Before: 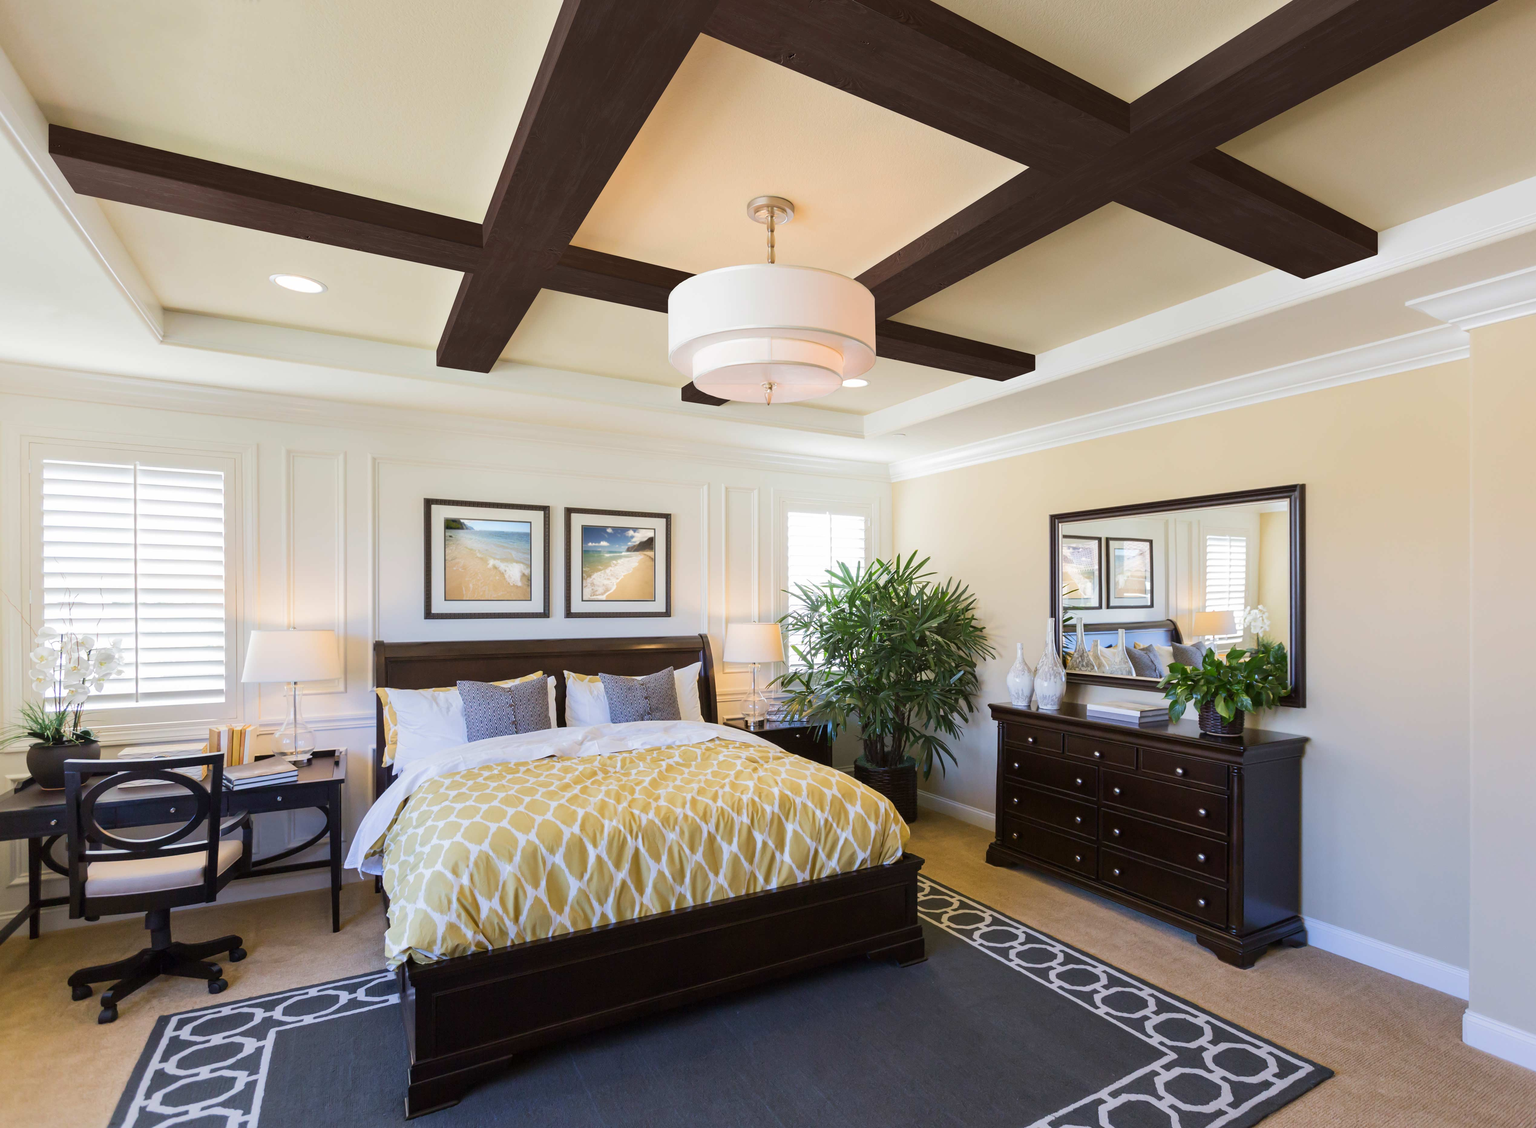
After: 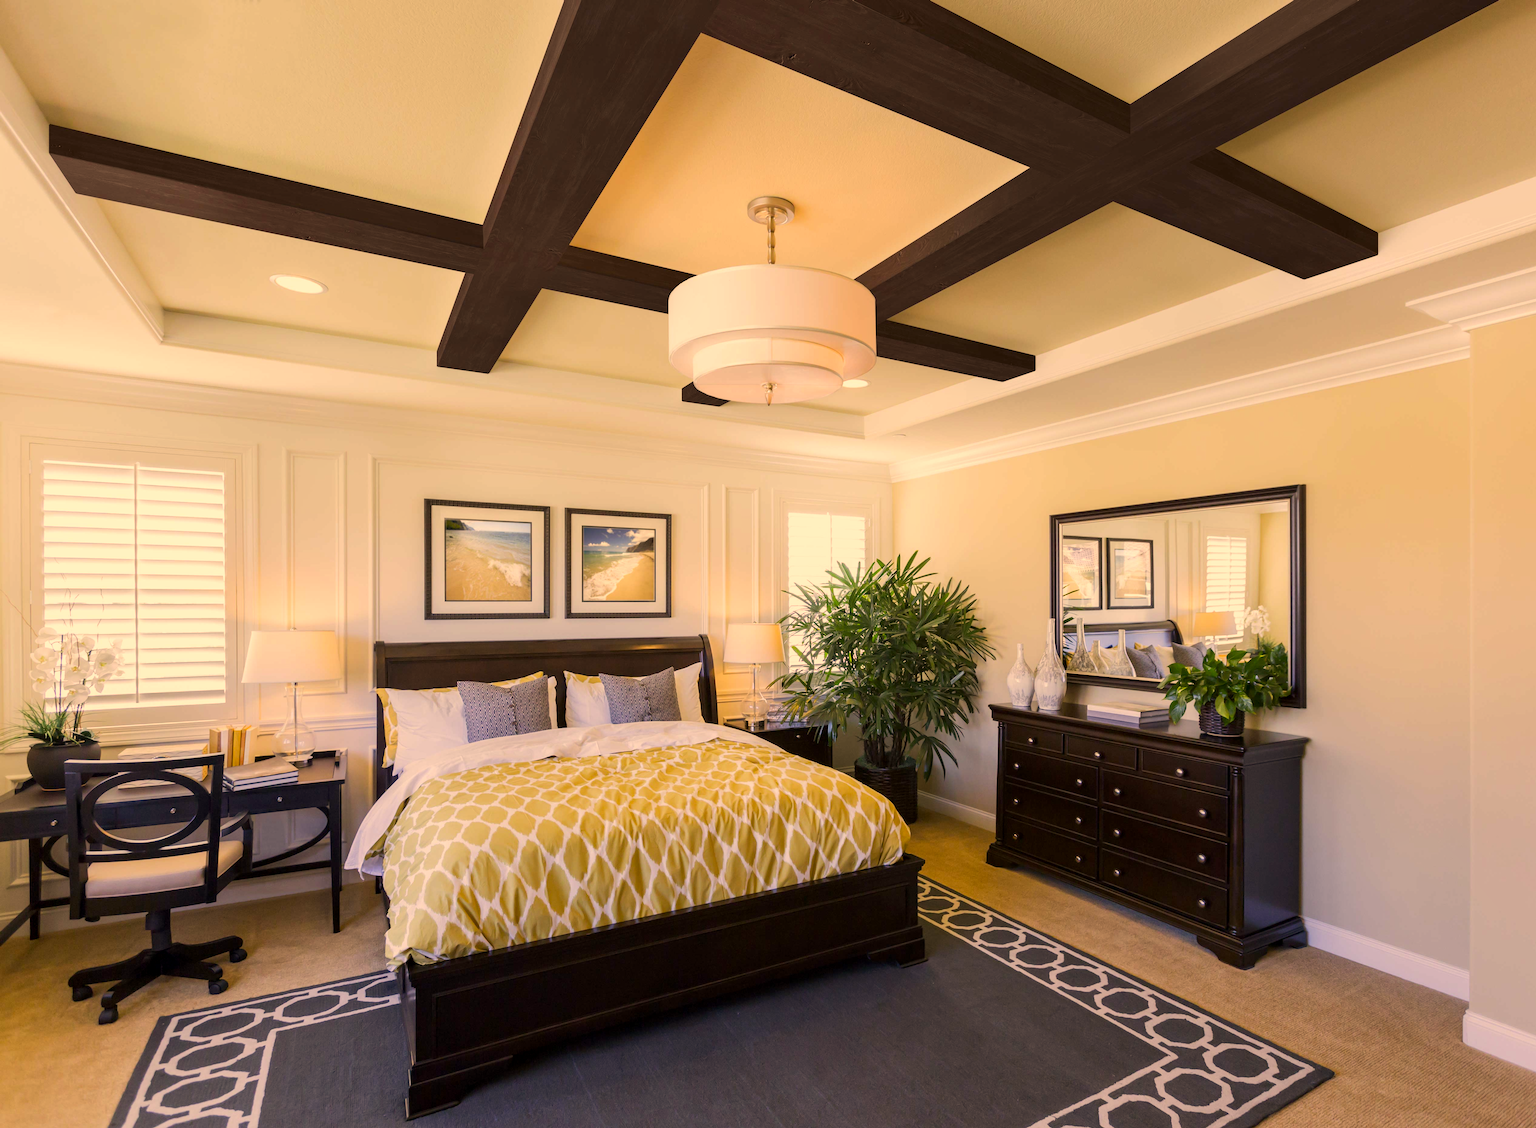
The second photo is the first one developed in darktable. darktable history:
color correction: highlights a* 15, highlights b* 31.55
local contrast: highlights 61%, shadows 106%, detail 107%, midtone range 0.529
